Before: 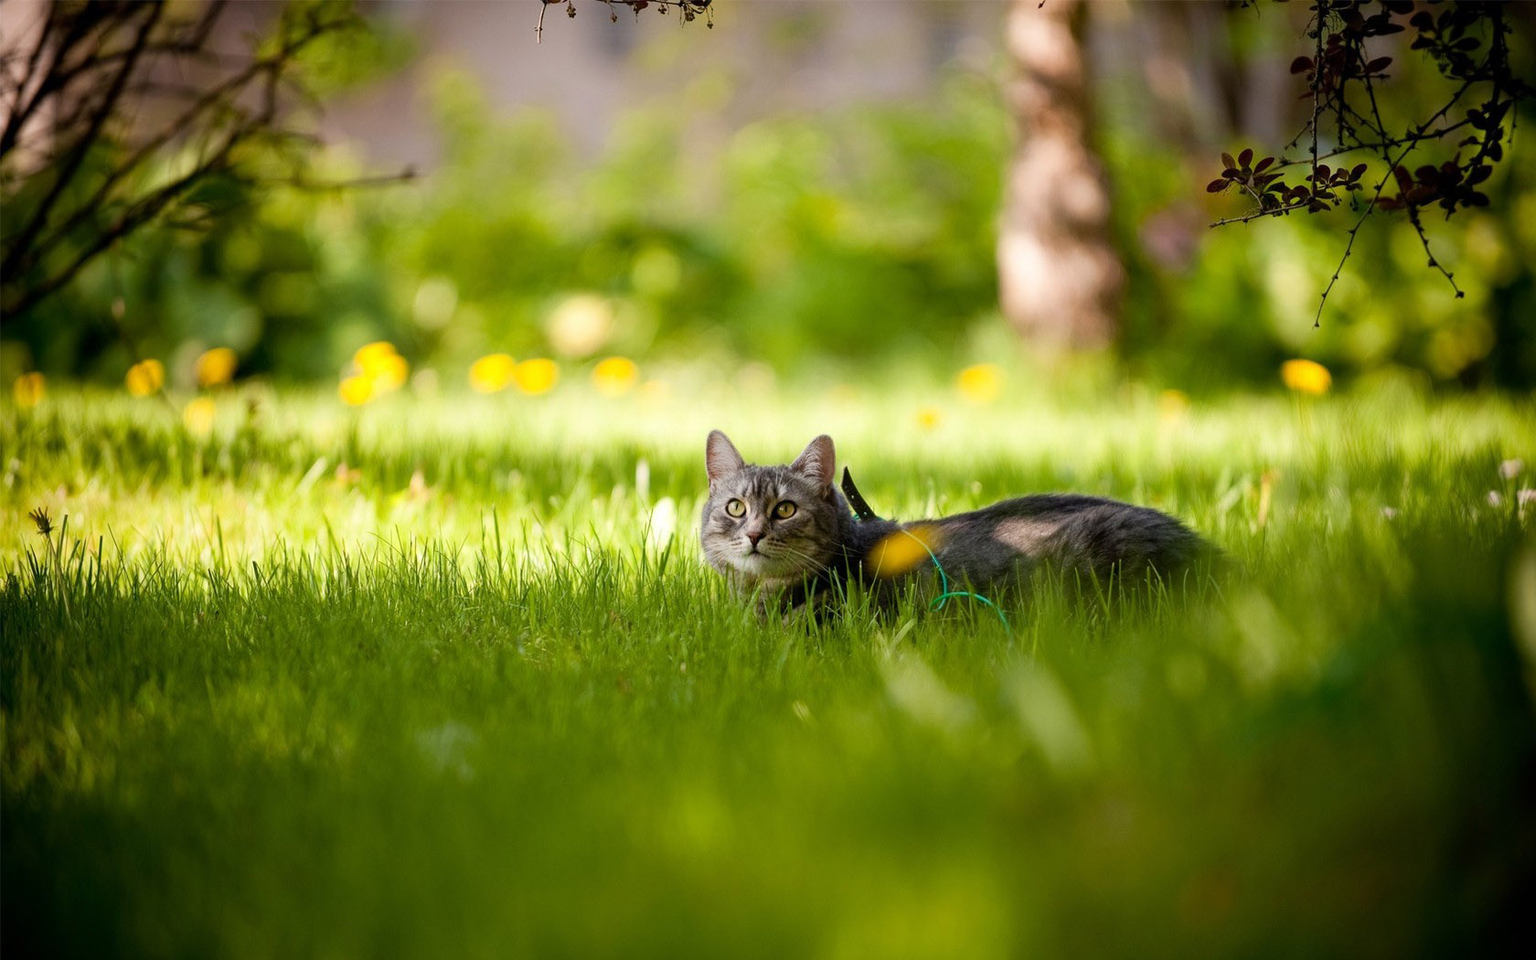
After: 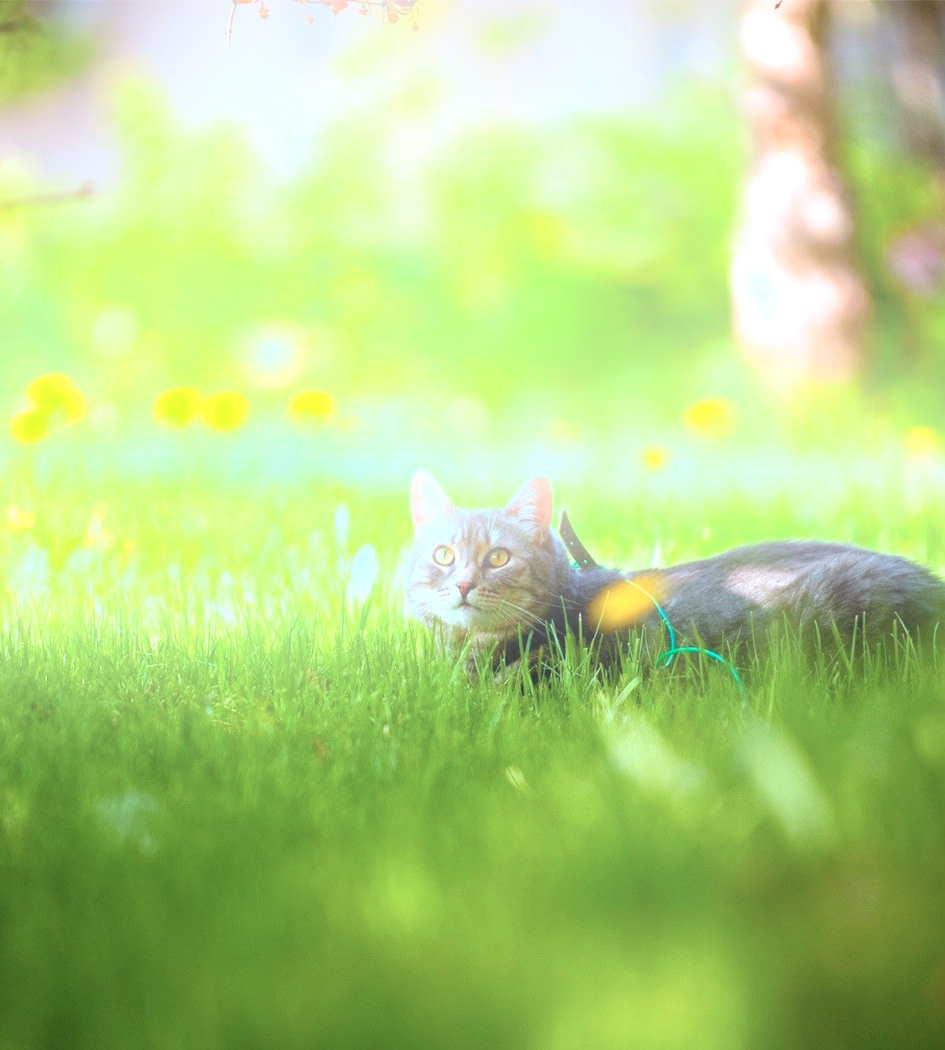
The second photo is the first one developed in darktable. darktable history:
color correction: highlights a* -9.35, highlights b* -23.15
exposure: black level correction 0, exposure 1 EV, compensate exposure bias true, compensate highlight preservation false
bloom: on, module defaults
crop: left 21.496%, right 22.254%
